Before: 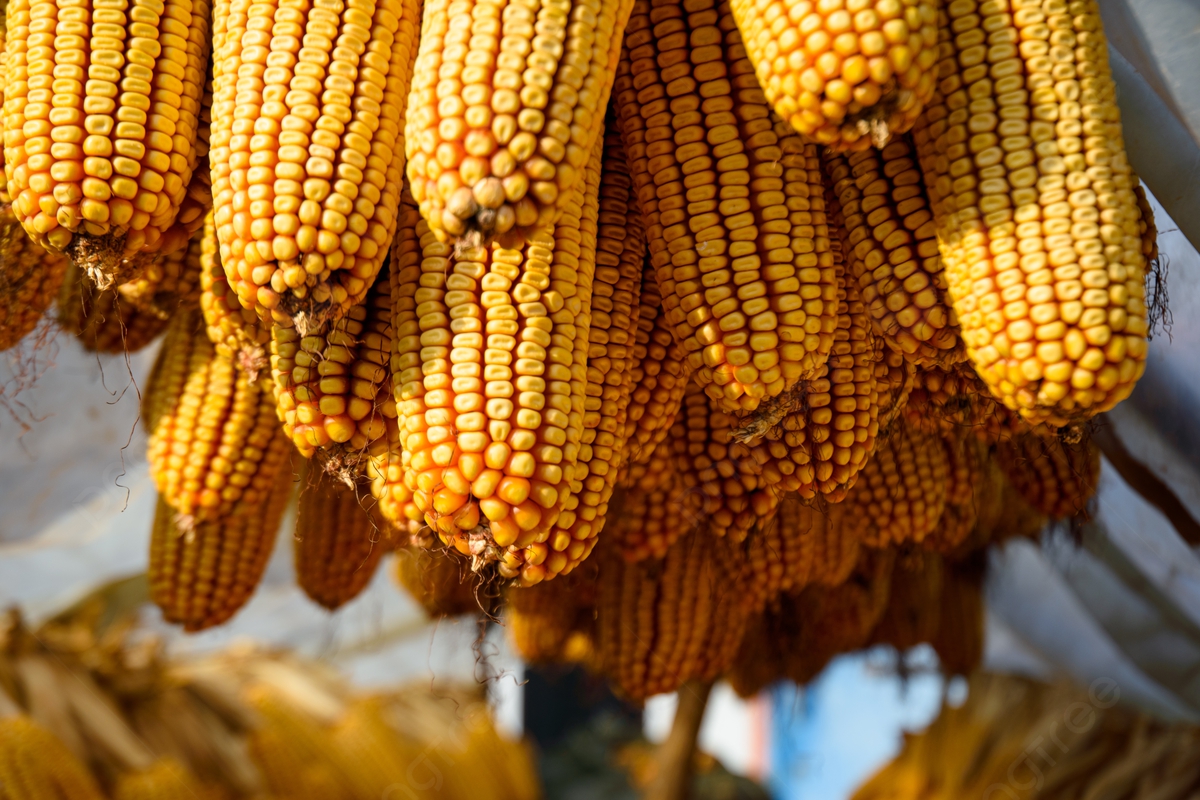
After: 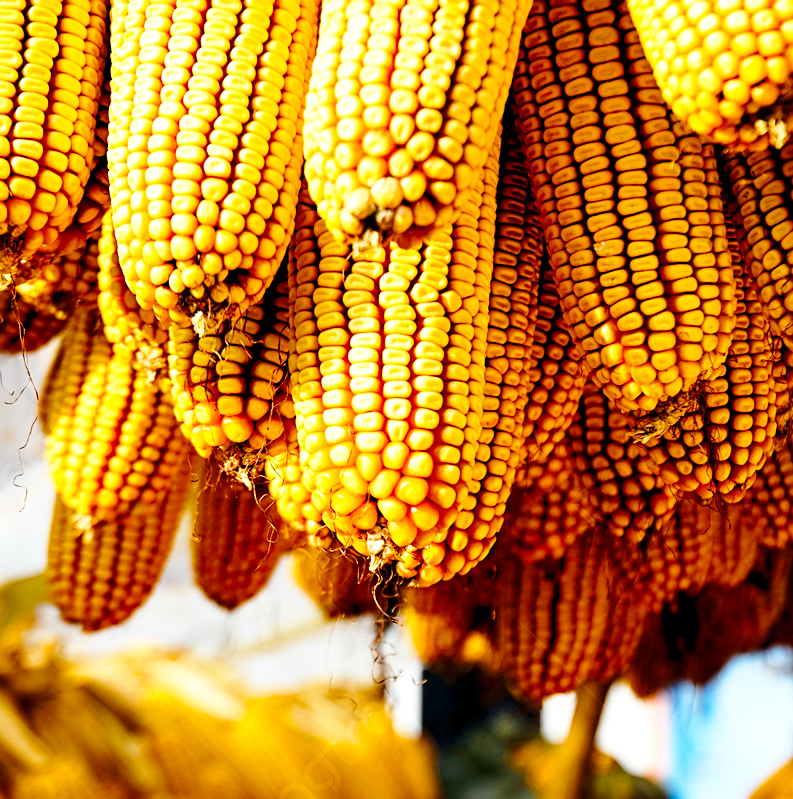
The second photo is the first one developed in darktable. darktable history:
sharpen: on, module defaults
crop and rotate: left 8.571%, right 25.316%
color balance rgb: global offset › luminance -1%, linear chroma grading › global chroma 14.343%, perceptual saturation grading › global saturation 0.812%
base curve: curves: ch0 [(0, 0) (0.028, 0.03) (0.121, 0.232) (0.46, 0.748) (0.859, 0.968) (1, 1)], preserve colors none
exposure: black level correction 0, exposure 0.498 EV, compensate exposure bias true, compensate highlight preservation false
